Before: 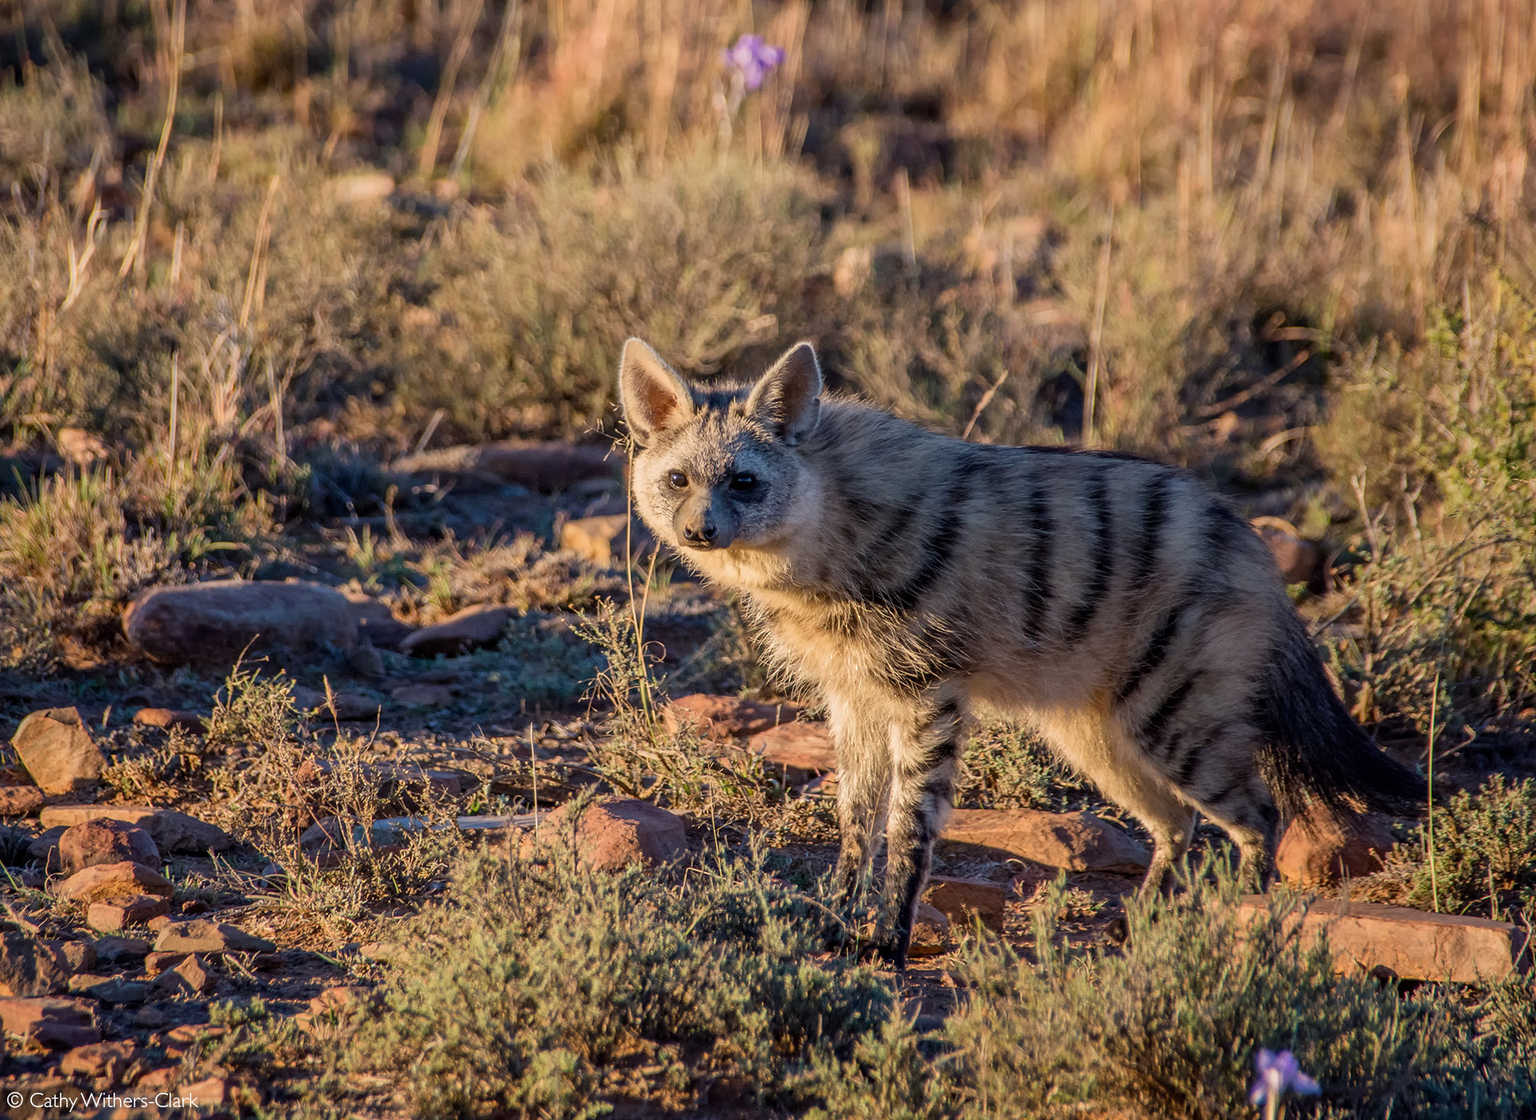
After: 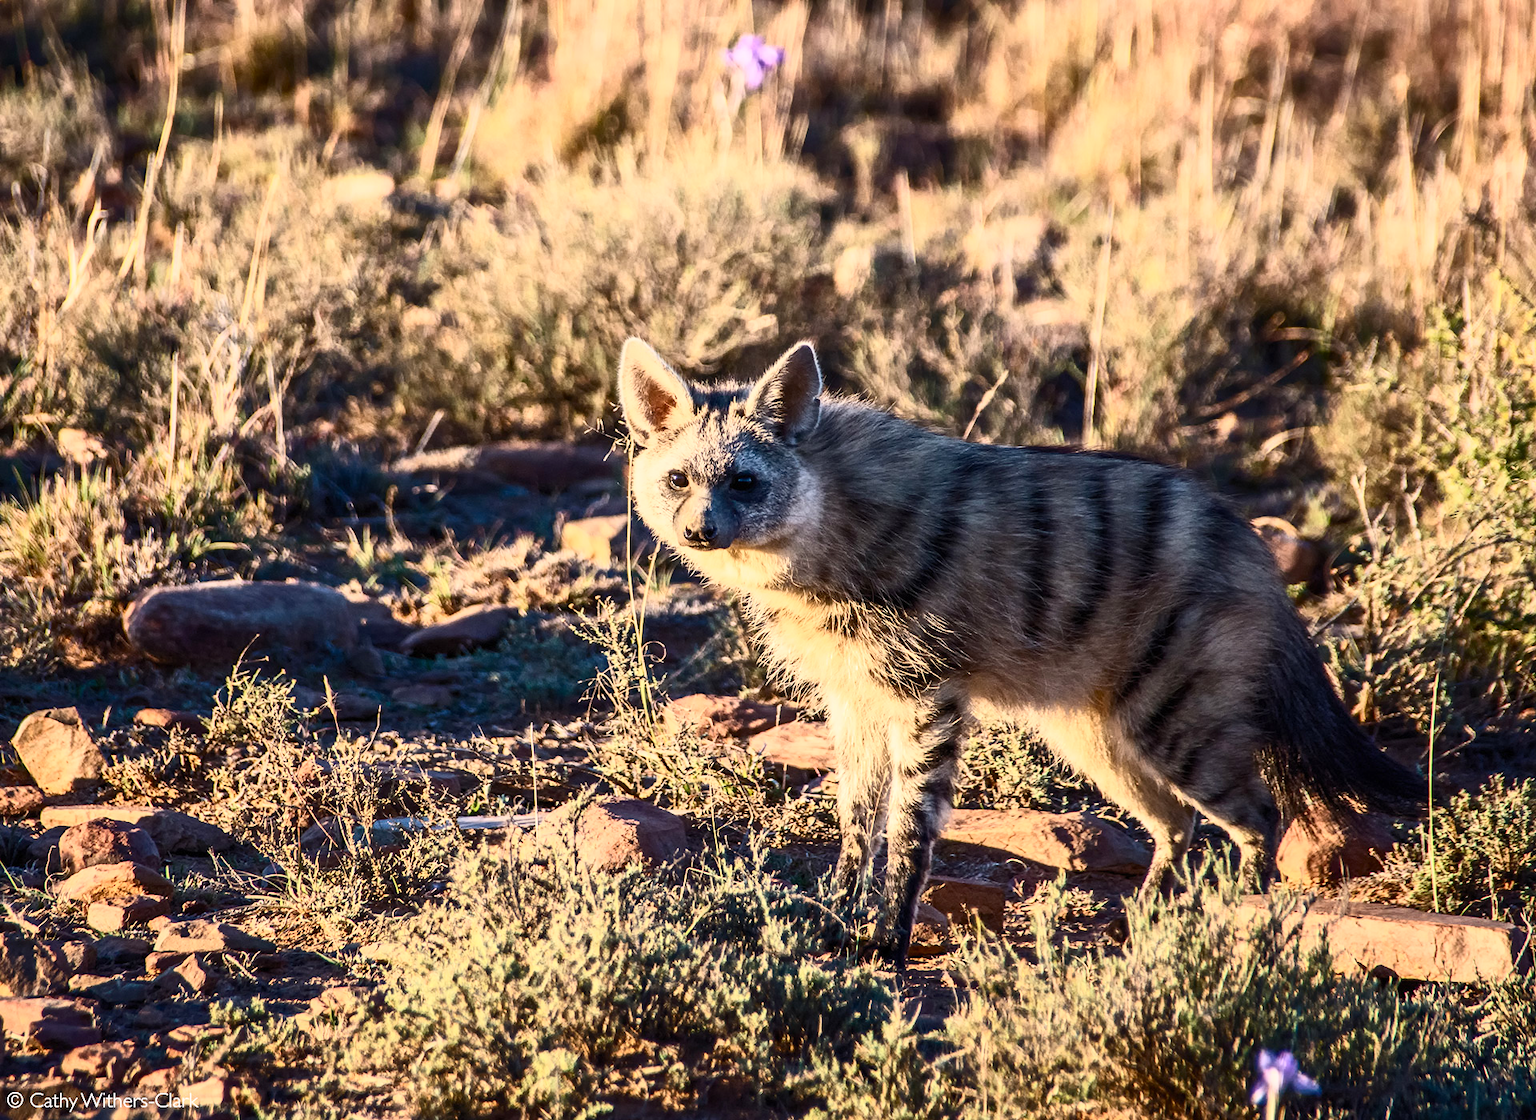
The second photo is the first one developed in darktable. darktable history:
contrast brightness saturation: contrast 0.6, brightness 0.331, saturation 0.146
